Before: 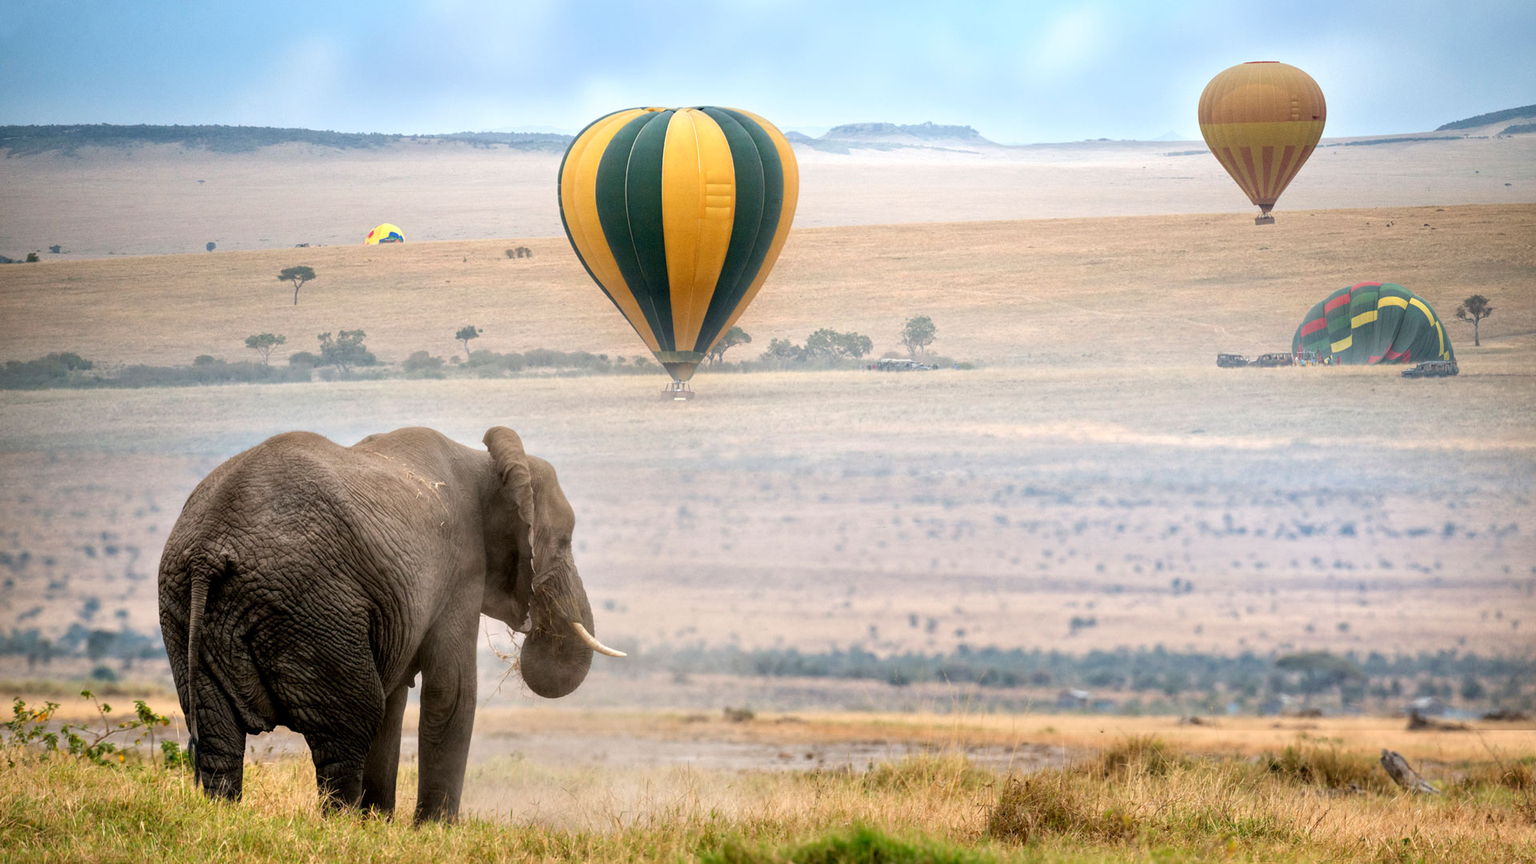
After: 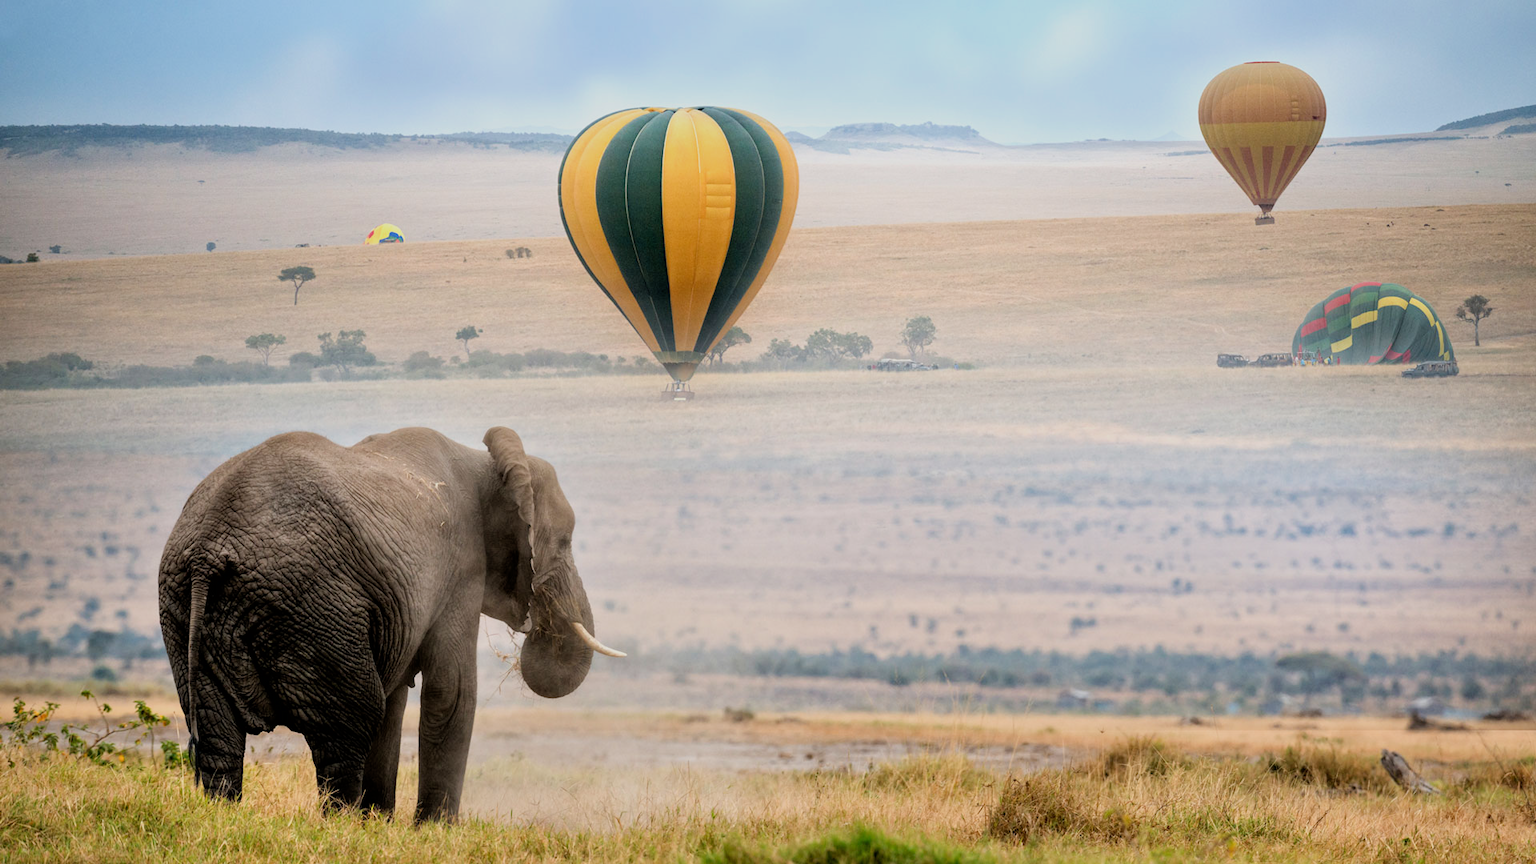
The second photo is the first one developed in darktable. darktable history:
filmic rgb: black relative exposure -8.11 EV, white relative exposure 3.77 EV, hardness 4.45
